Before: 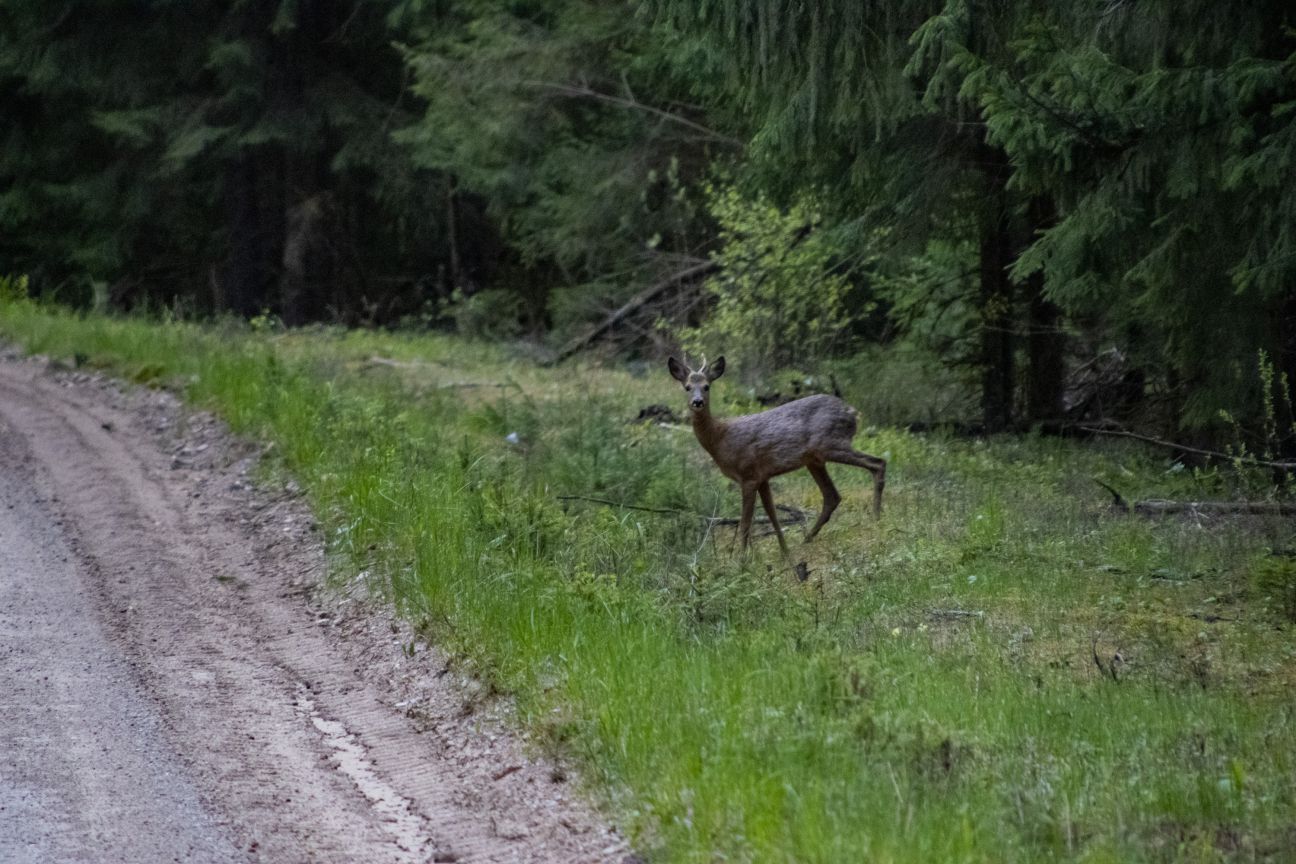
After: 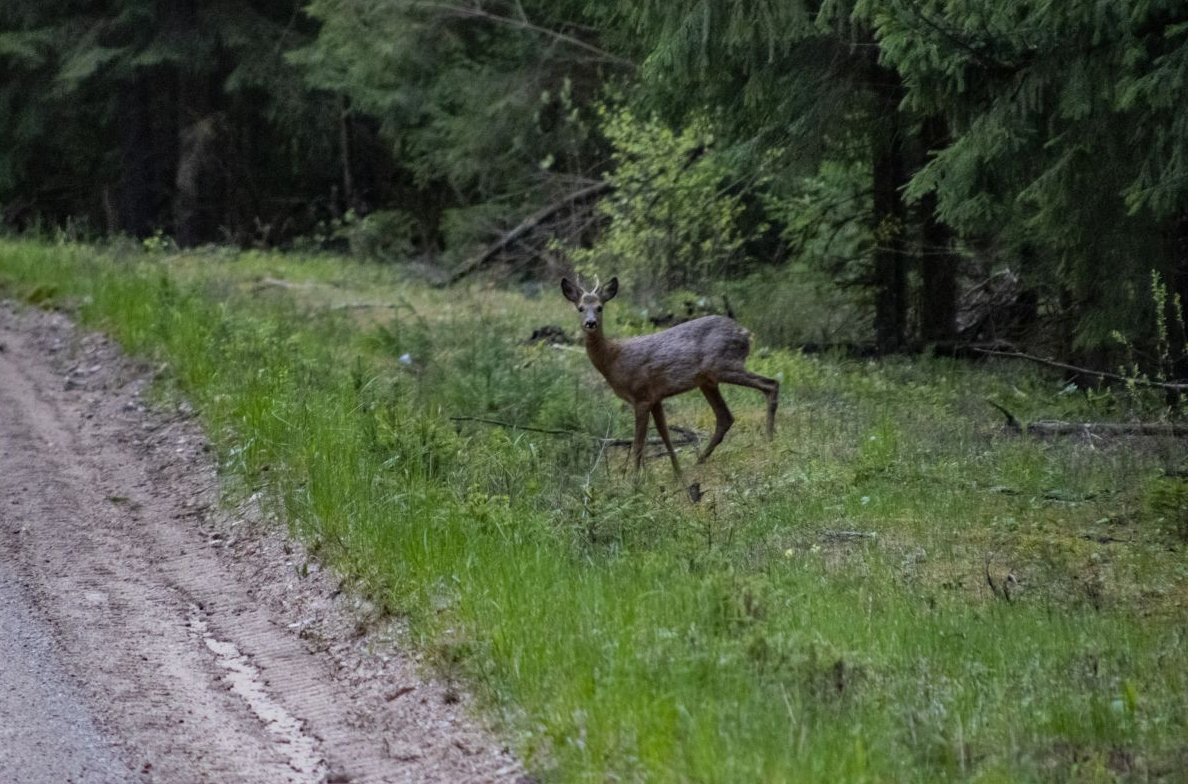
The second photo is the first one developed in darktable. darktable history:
shadows and highlights: shadows 29.61, highlights -30.47, low approximation 0.01, soften with gaussian
crop and rotate: left 8.262%, top 9.226%
